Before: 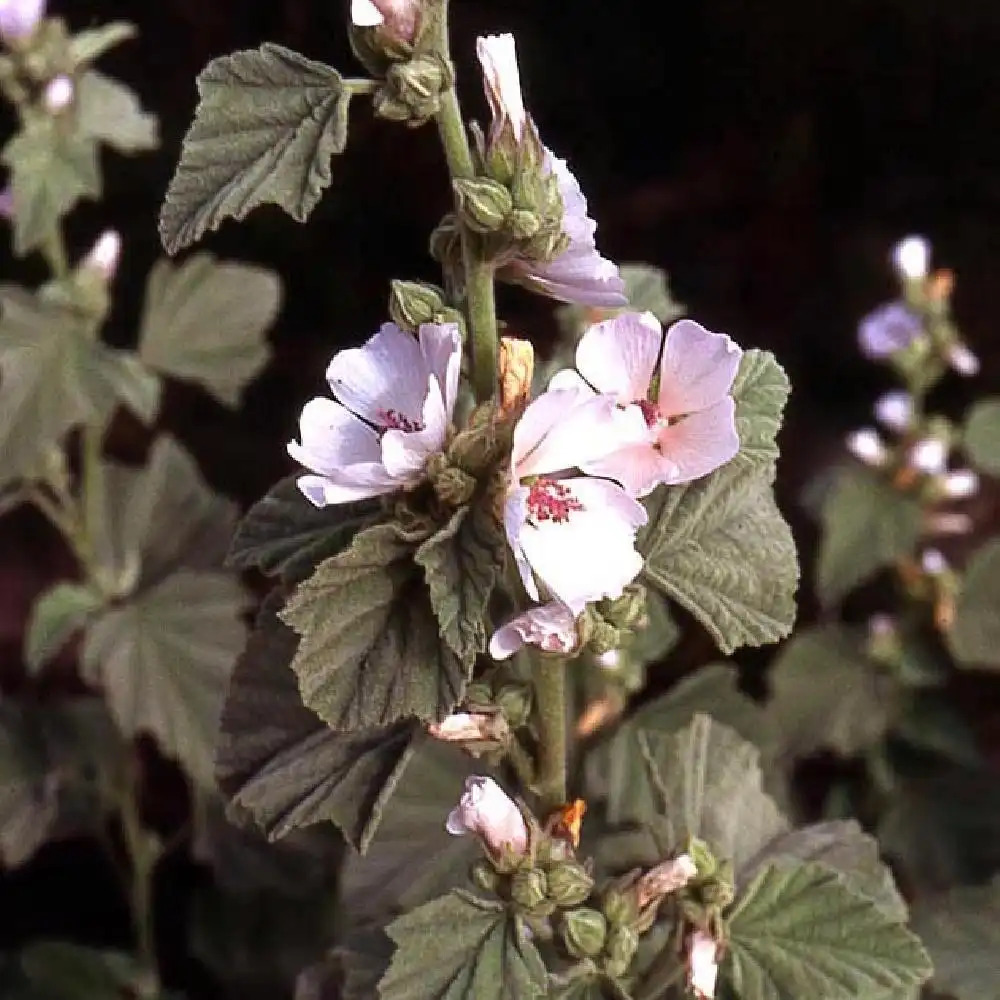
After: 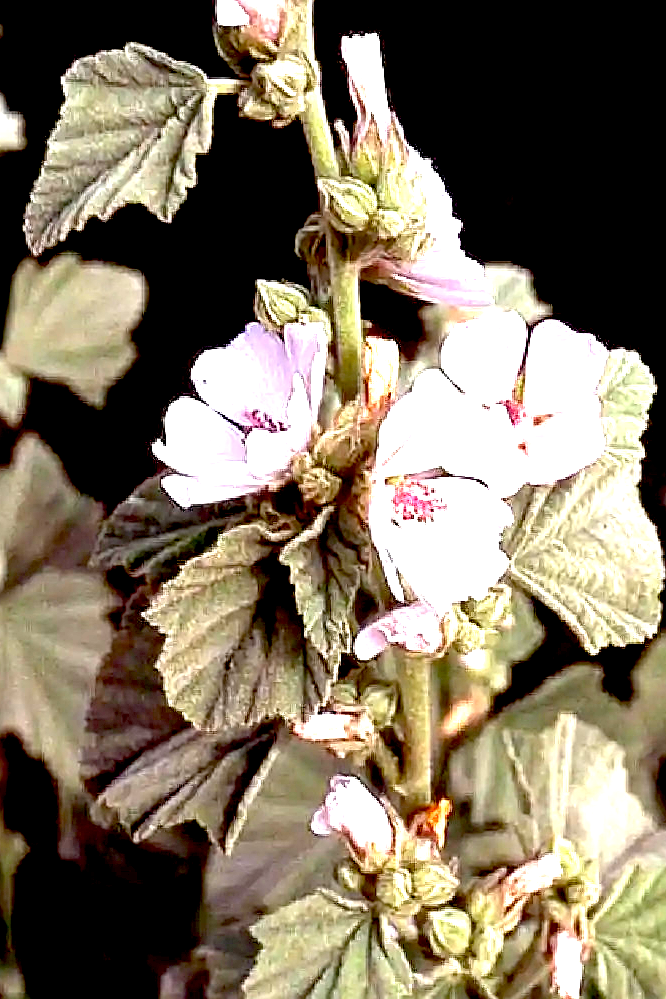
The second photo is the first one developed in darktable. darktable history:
crop and rotate: left 13.537%, right 19.796%
exposure: black level correction 0.016, exposure 1.774 EV, compensate highlight preservation false
sharpen: on, module defaults
